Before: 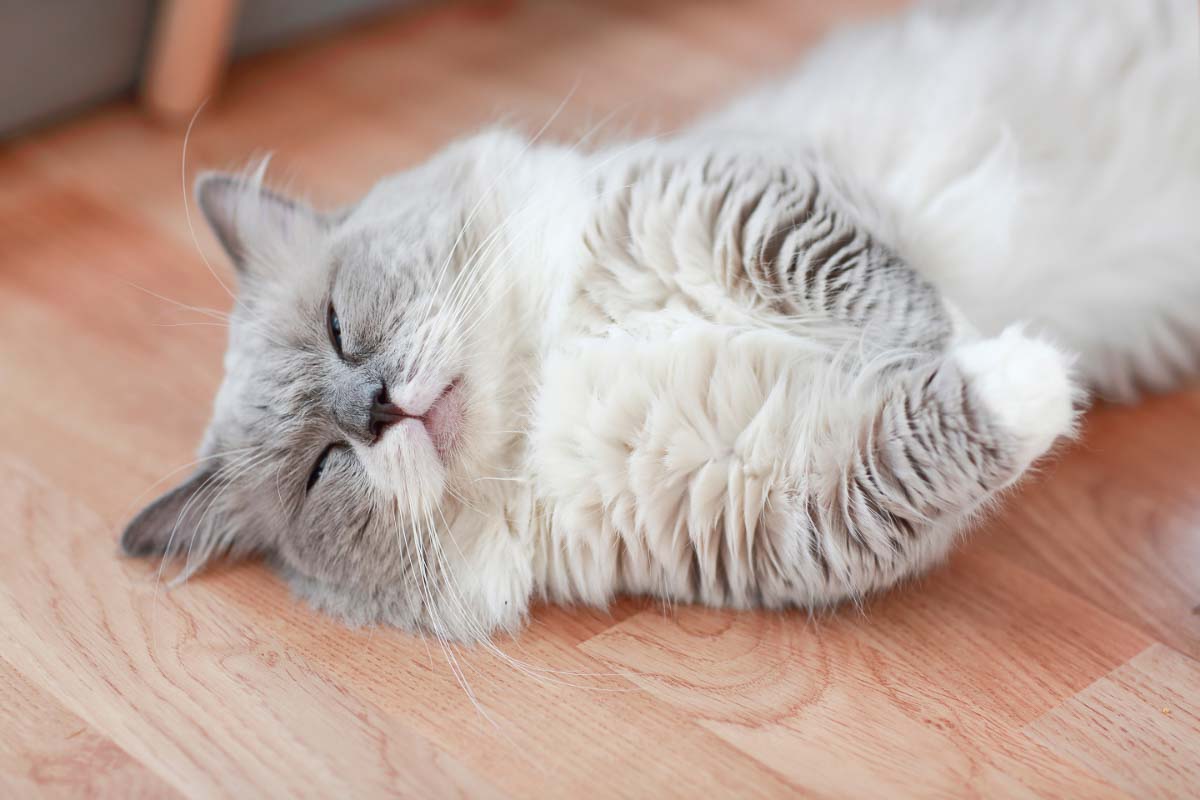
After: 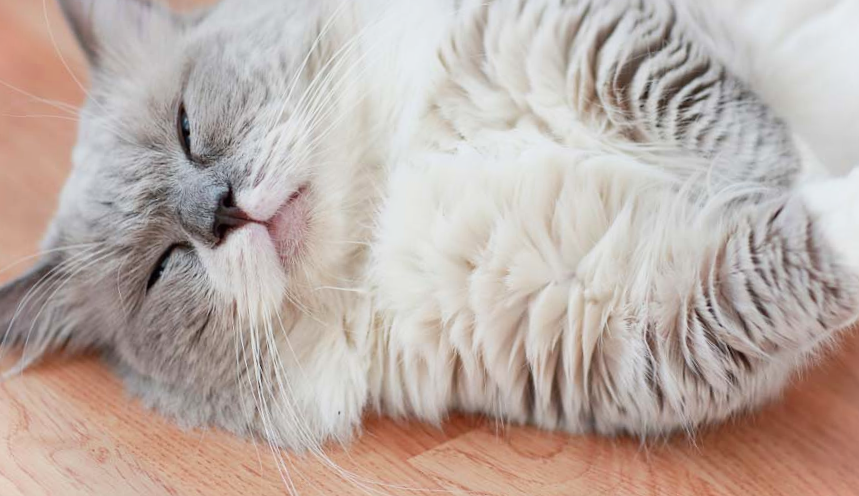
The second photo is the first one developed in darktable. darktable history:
crop and rotate: angle -3.37°, left 9.79%, top 20.73%, right 12.42%, bottom 11.82%
filmic rgb: black relative exposure -9.5 EV, white relative exposure 3.02 EV, hardness 6.12
color correction: saturation 1.1
vignetting: fall-off start 100%, brightness 0.3, saturation 0
